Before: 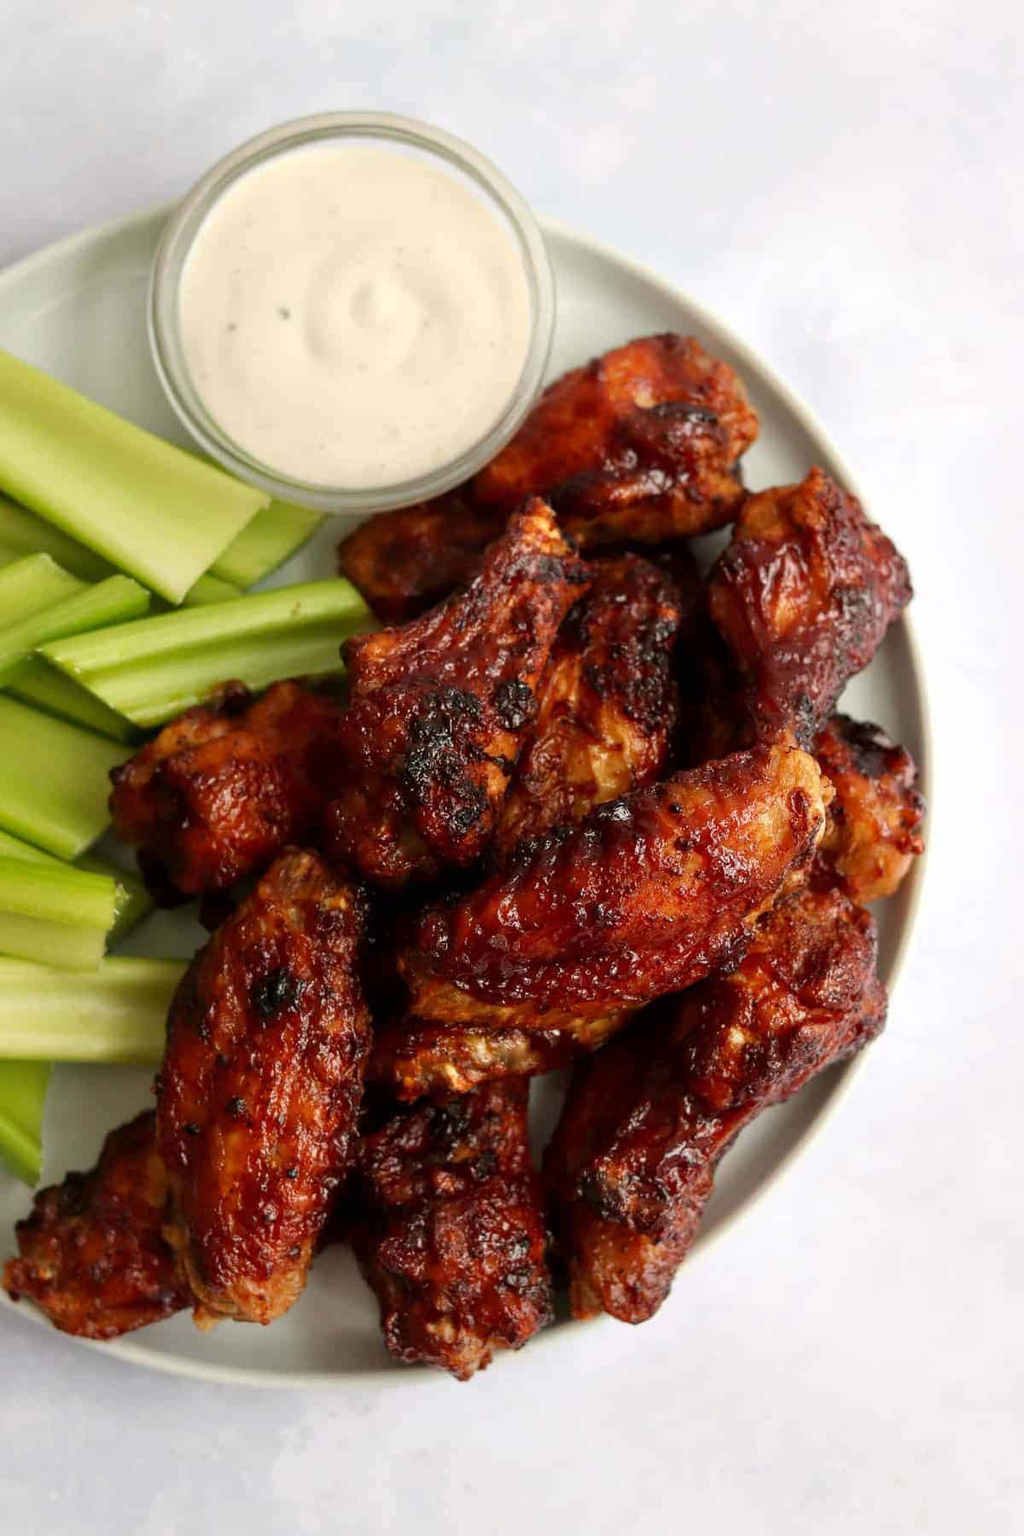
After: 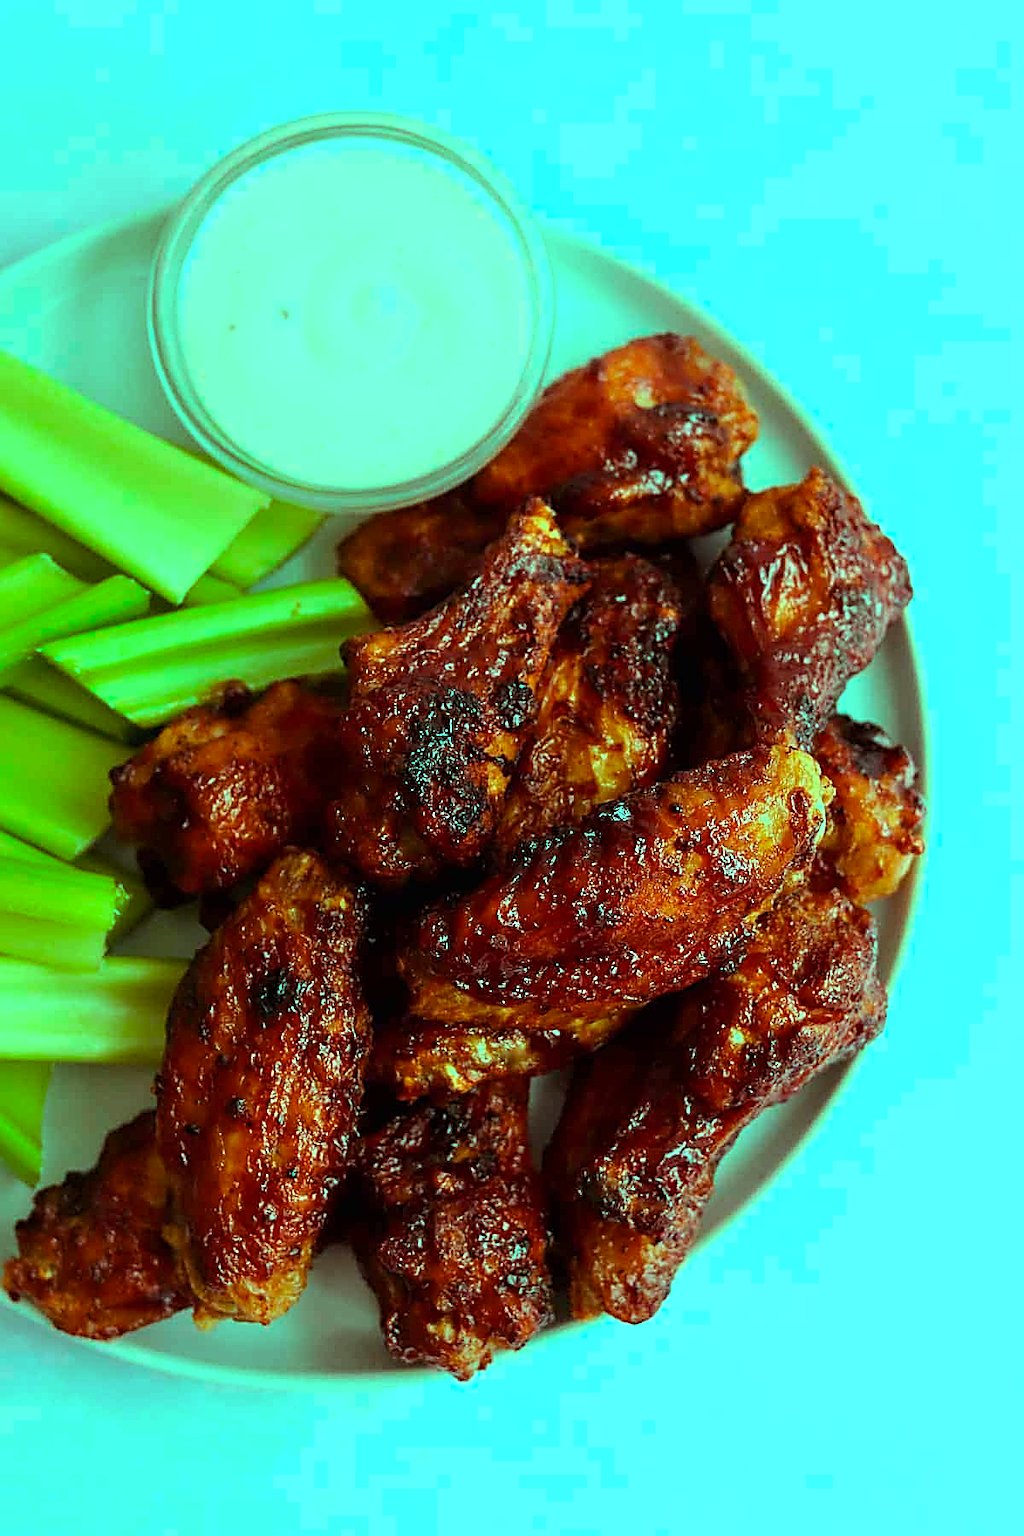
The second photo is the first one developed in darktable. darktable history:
sharpen: amount 0.999
color balance rgb: highlights gain › luminance 19.848%, highlights gain › chroma 13.096%, highlights gain › hue 172.2°, linear chroma grading › global chroma 0.785%, perceptual saturation grading › global saturation 10.289%, global vibrance 20%
